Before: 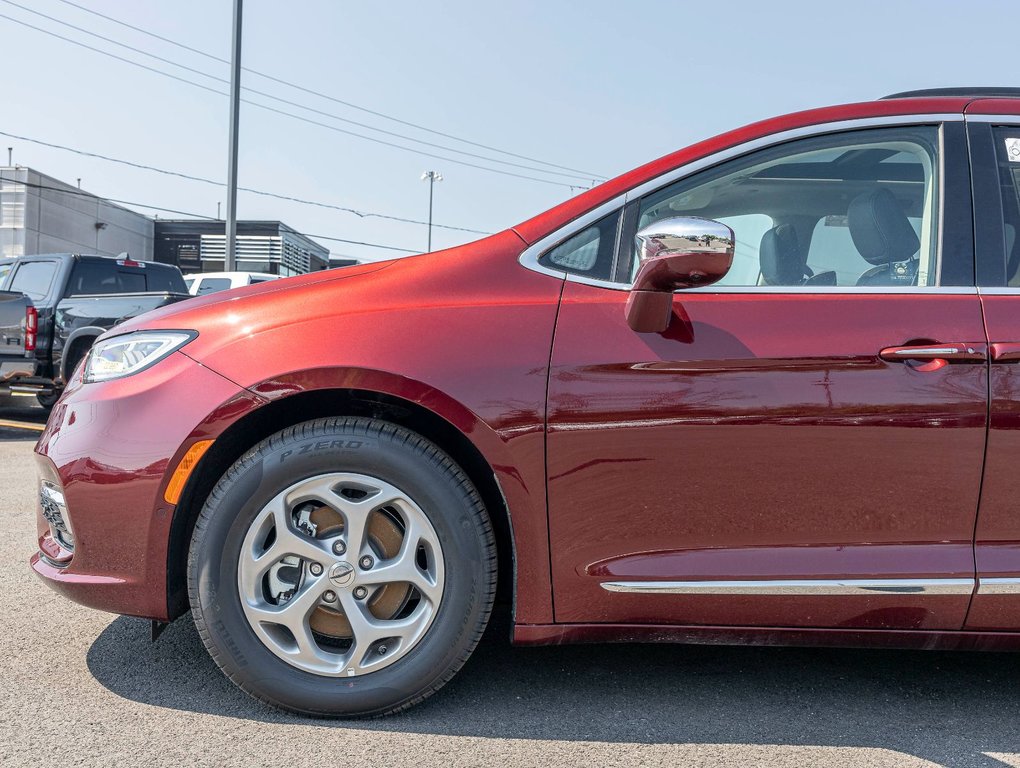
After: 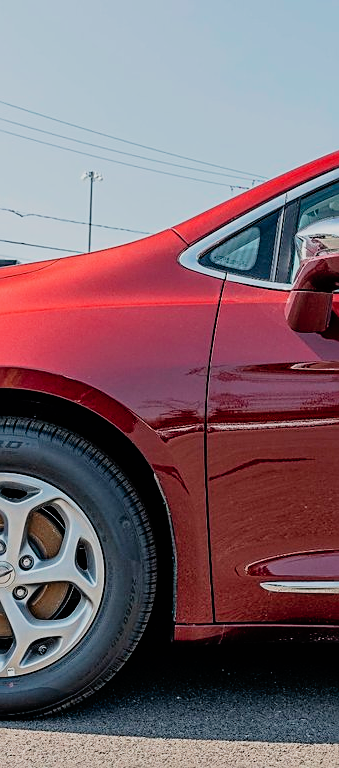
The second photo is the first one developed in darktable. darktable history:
color balance: on, module defaults
filmic rgb: black relative exposure -7.15 EV, white relative exposure 5.36 EV, hardness 3.02
exposure: exposure -0.153 EV, compensate highlight preservation false
sharpen: on, module defaults
crop: left 33.36%, right 33.36%
tone curve: curves: ch0 [(0, 0) (0.003, 0.005) (0.011, 0.008) (0.025, 0.014) (0.044, 0.021) (0.069, 0.027) (0.1, 0.041) (0.136, 0.083) (0.177, 0.138) (0.224, 0.197) (0.277, 0.259) (0.335, 0.331) (0.399, 0.399) (0.468, 0.476) (0.543, 0.547) (0.623, 0.635) (0.709, 0.753) (0.801, 0.847) (0.898, 0.94) (1, 1)], preserve colors none
